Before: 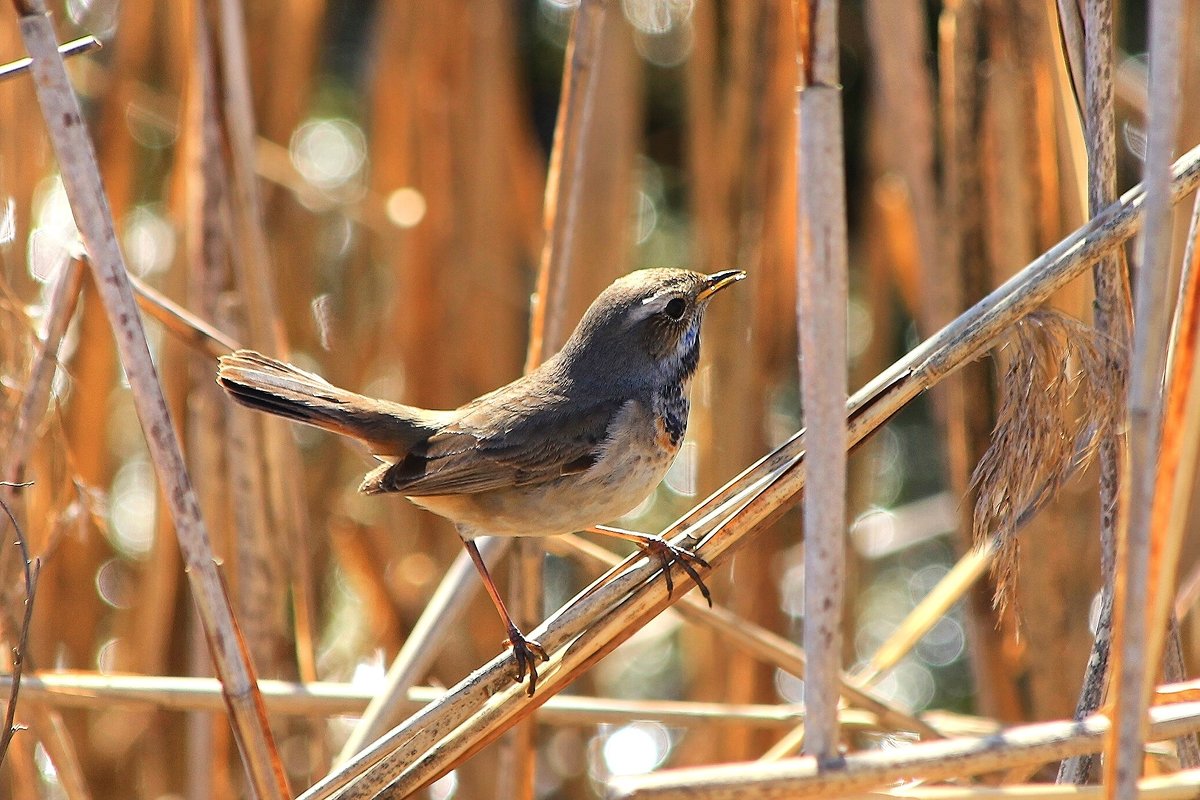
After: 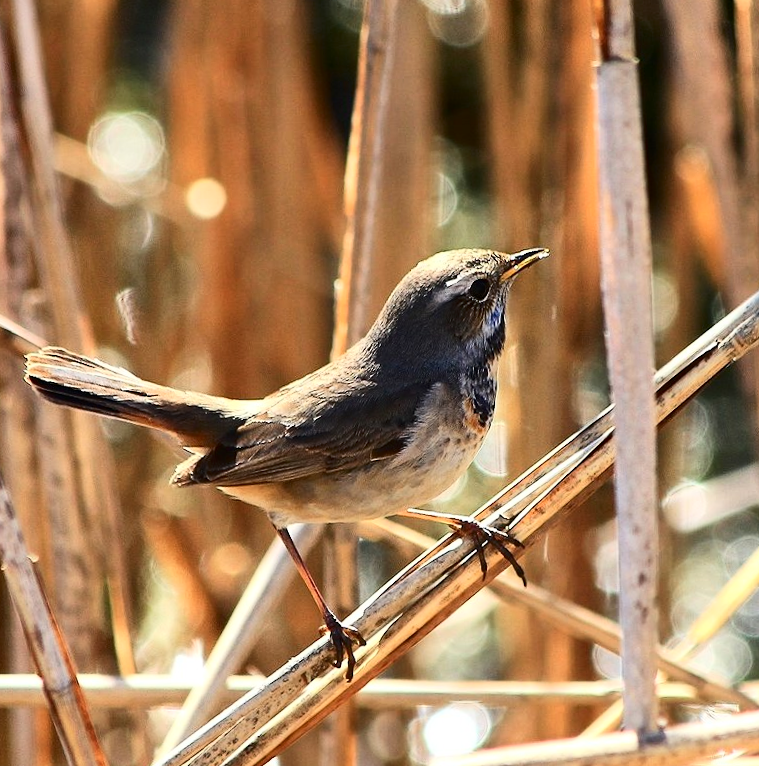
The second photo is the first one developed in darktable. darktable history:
contrast brightness saturation: contrast 0.28
rotate and perspective: rotation -2.12°, lens shift (vertical) 0.009, lens shift (horizontal) -0.008, automatic cropping original format, crop left 0.036, crop right 0.964, crop top 0.05, crop bottom 0.959
crop and rotate: left 14.385%, right 18.948%
